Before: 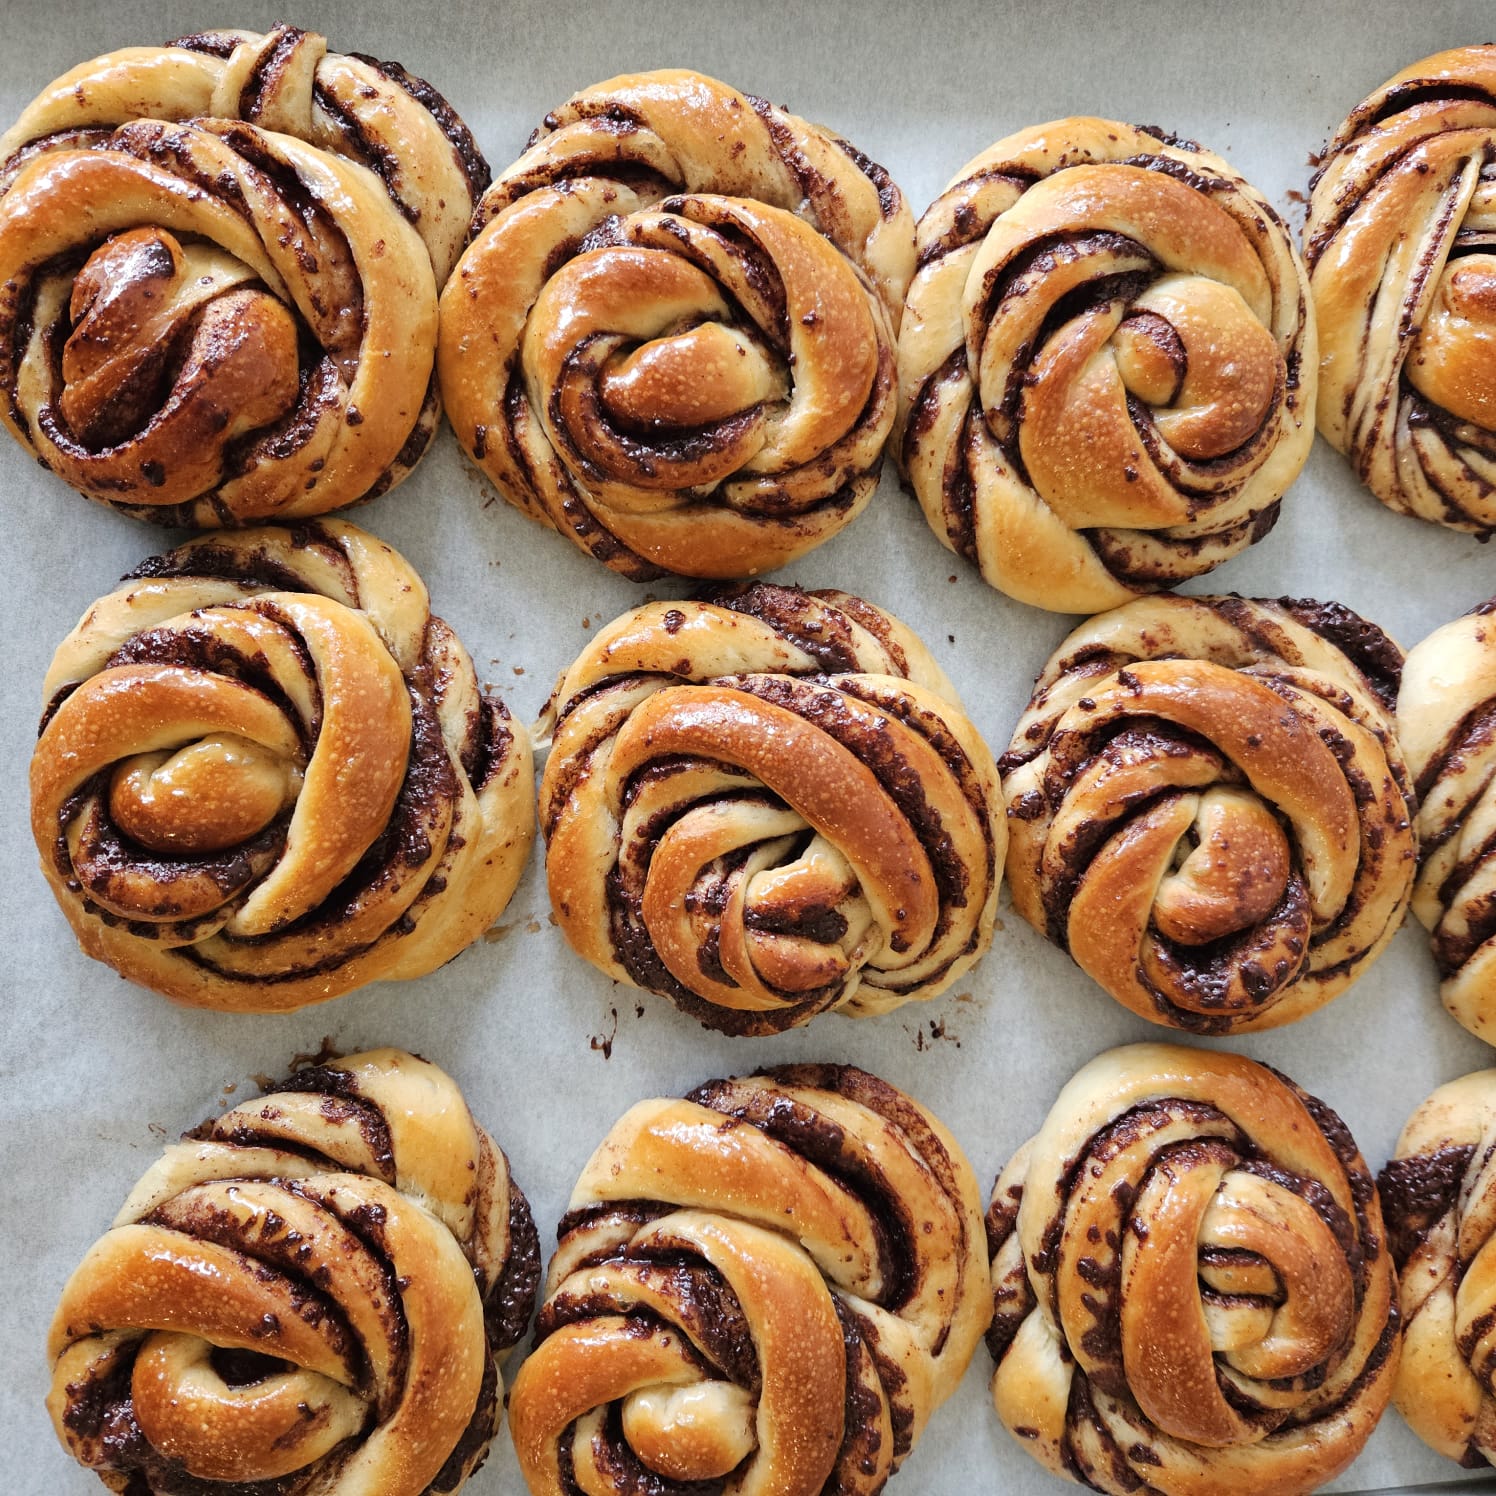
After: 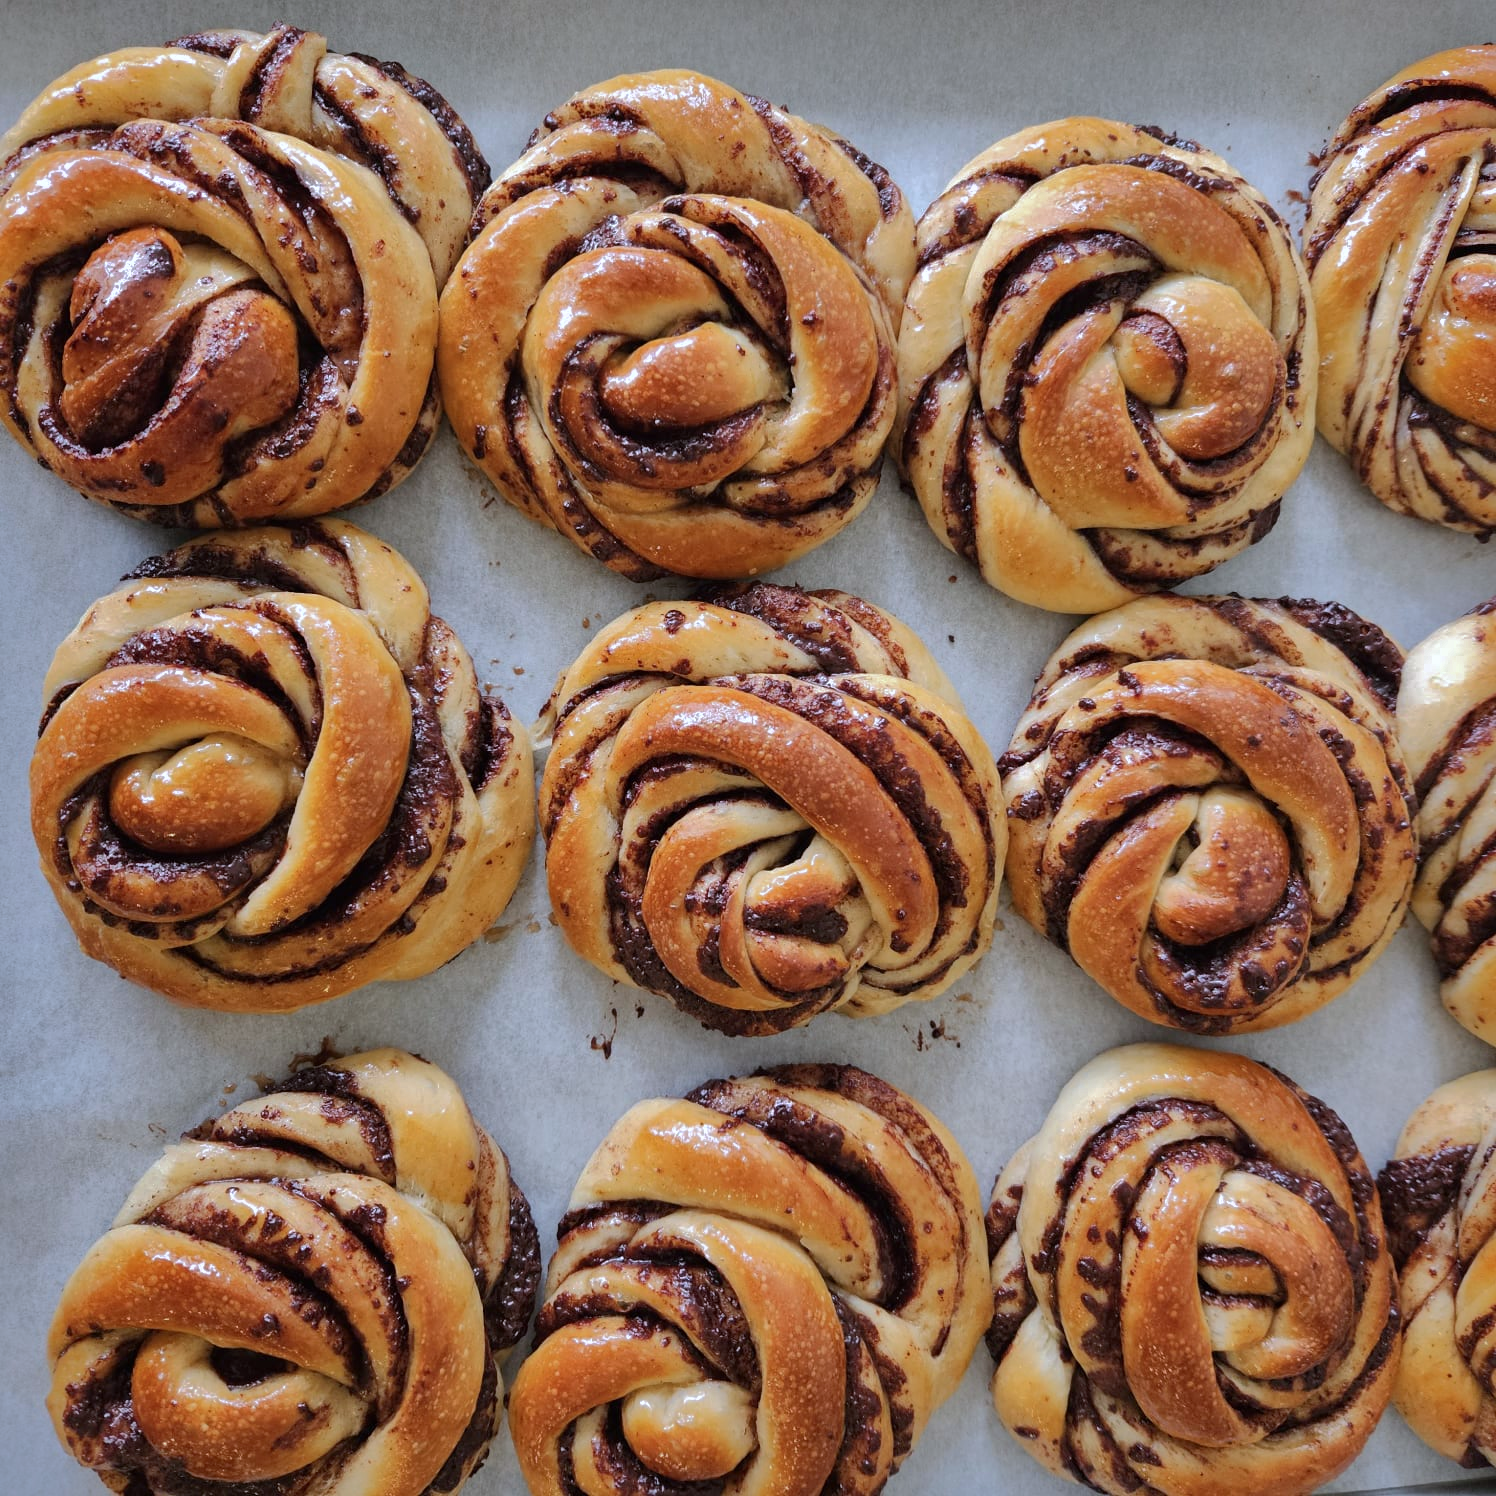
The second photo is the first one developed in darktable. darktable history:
base curve: curves: ch0 [(0, 0) (0.472, 0.455) (1, 1)], preserve colors none
shadows and highlights: shadows 38.43, highlights -74.54
color calibration: illuminant as shot in camera, x 0.358, y 0.373, temperature 4628.91 K
contrast brightness saturation: contrast 0.03, brightness -0.04
